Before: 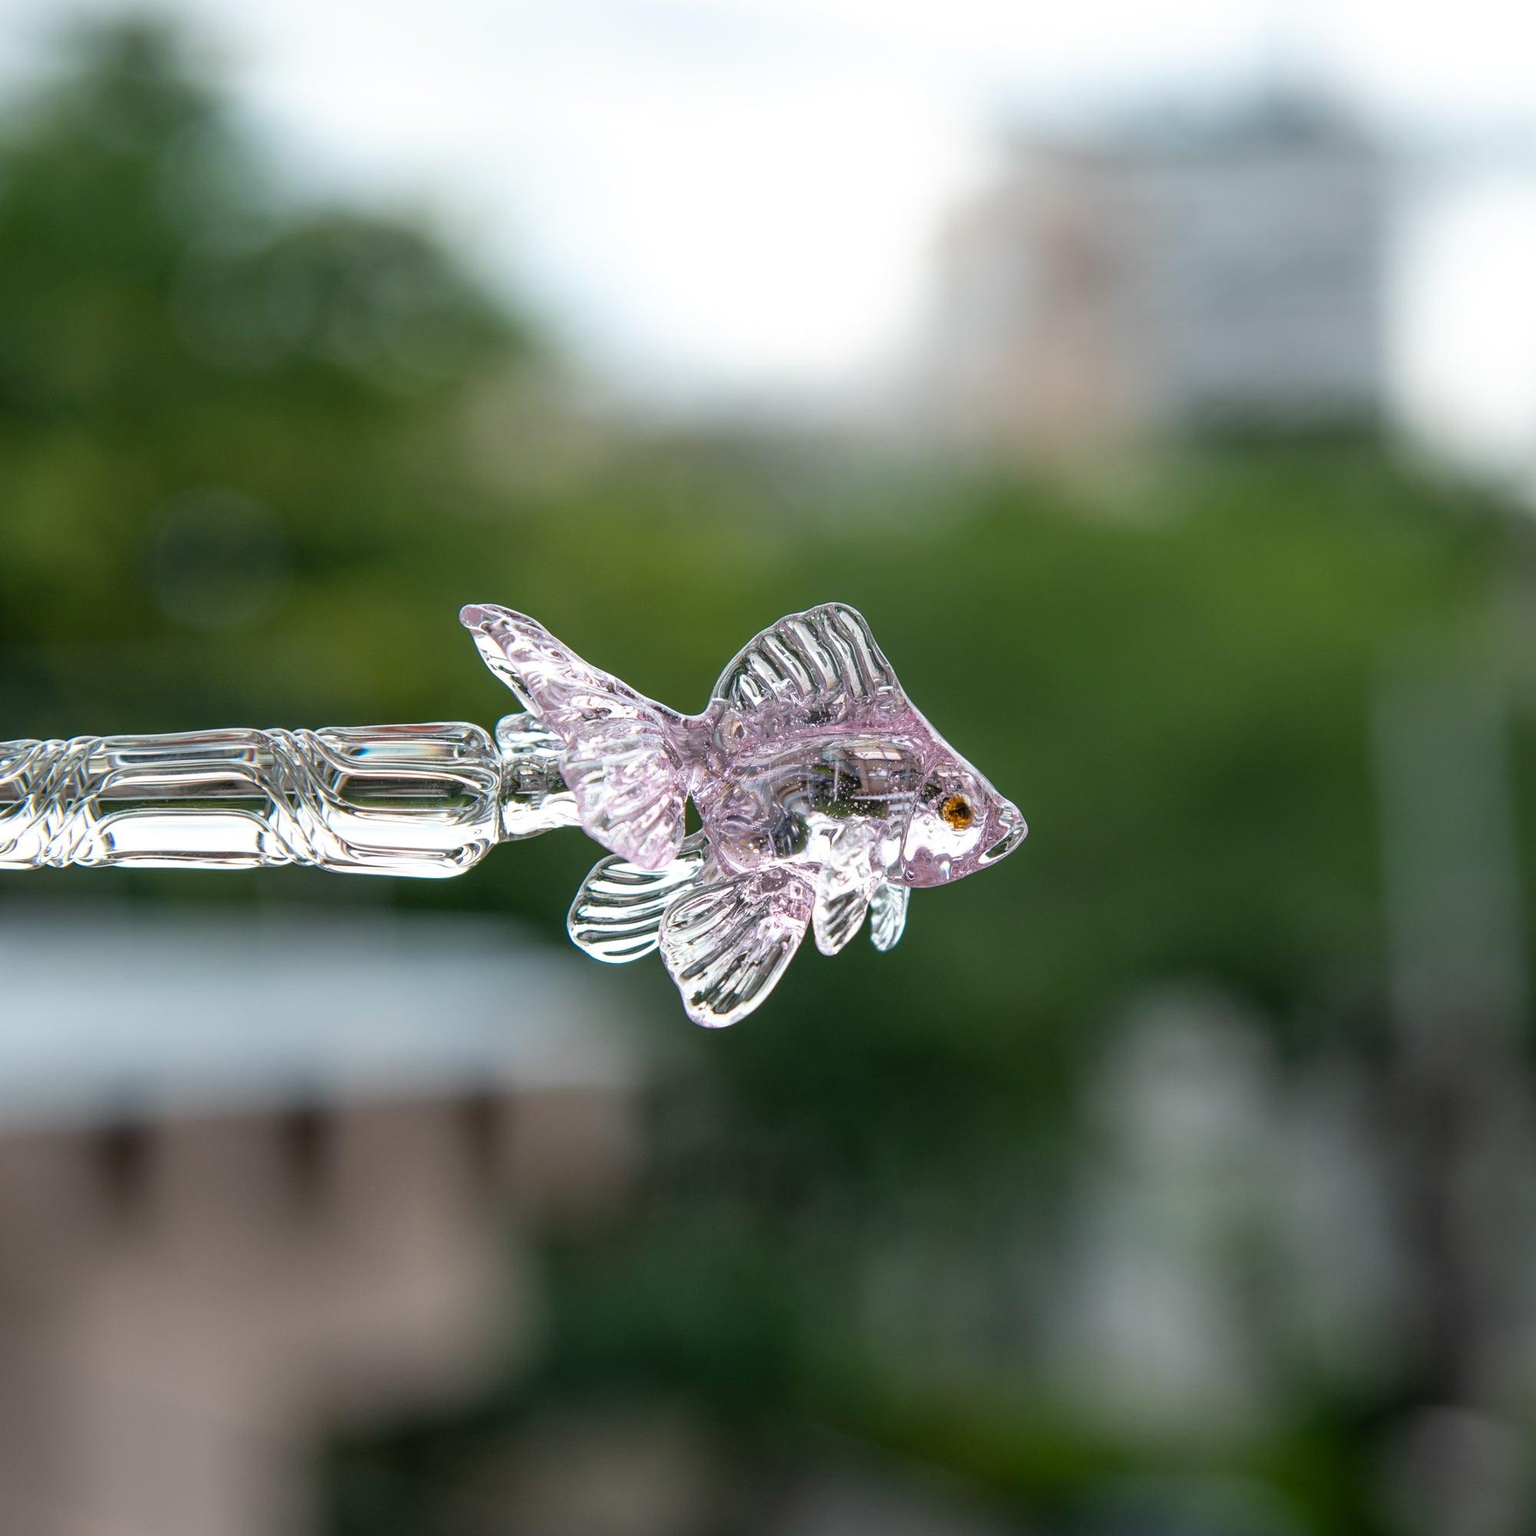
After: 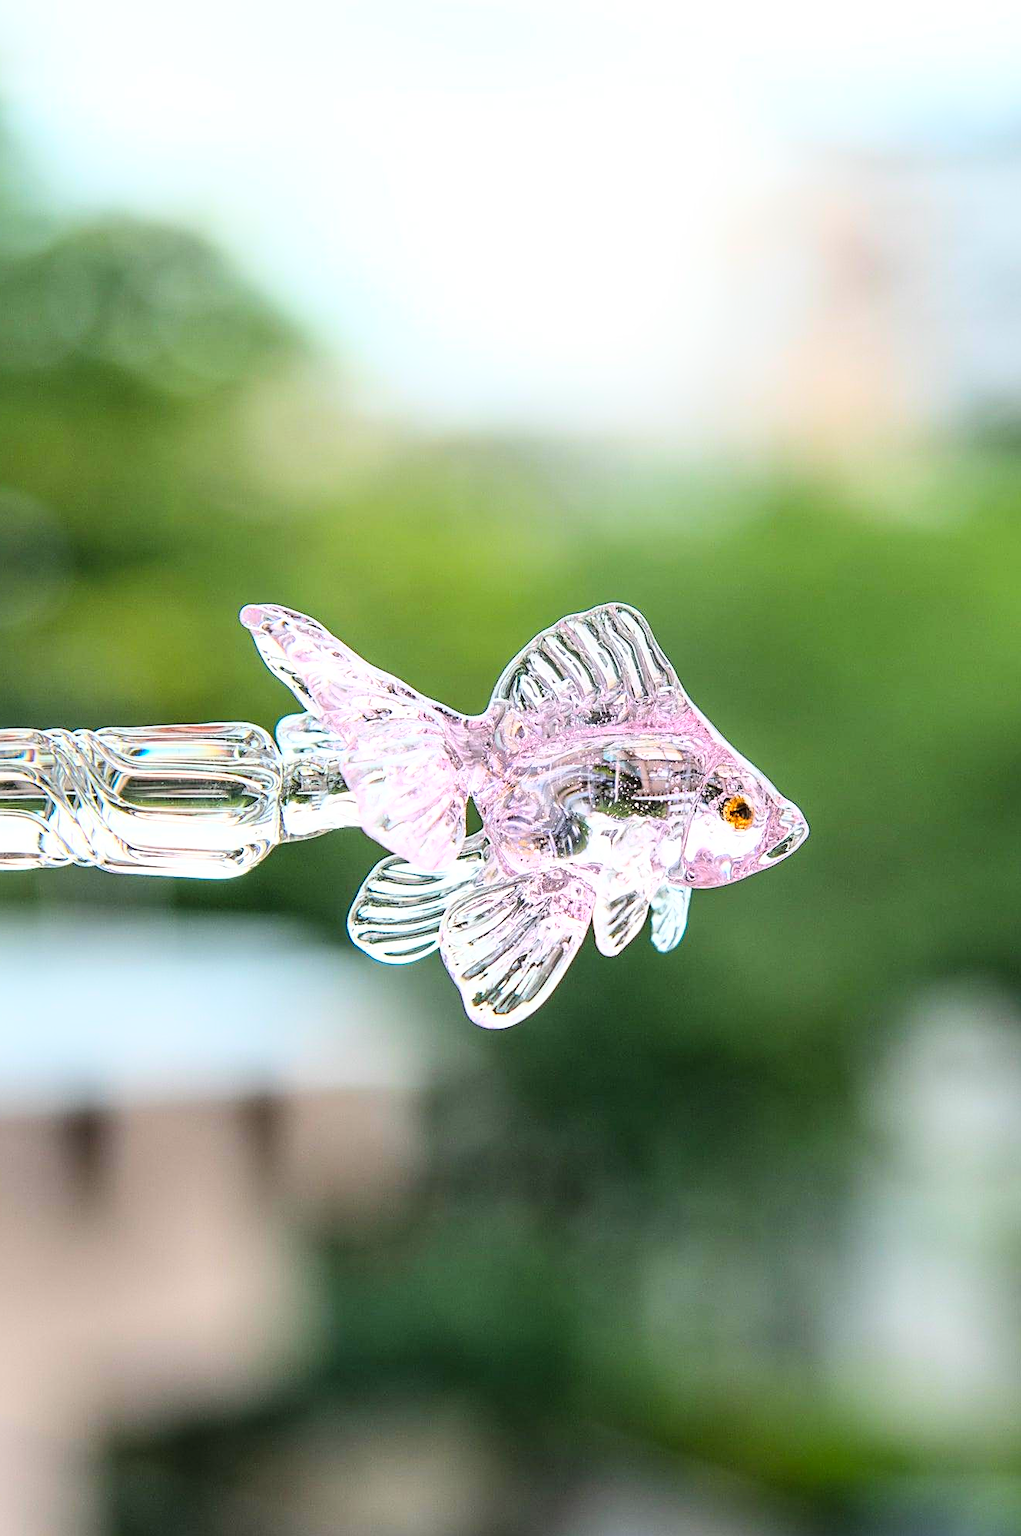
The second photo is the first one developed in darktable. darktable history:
base curve: curves: ch0 [(0, 0) (0.018, 0.026) (0.143, 0.37) (0.33, 0.731) (0.458, 0.853) (0.735, 0.965) (0.905, 0.986) (1, 1)]
crop and rotate: left 14.318%, right 19.153%
contrast brightness saturation: contrast 0.03, brightness 0.06, saturation 0.121
sharpen: on, module defaults
